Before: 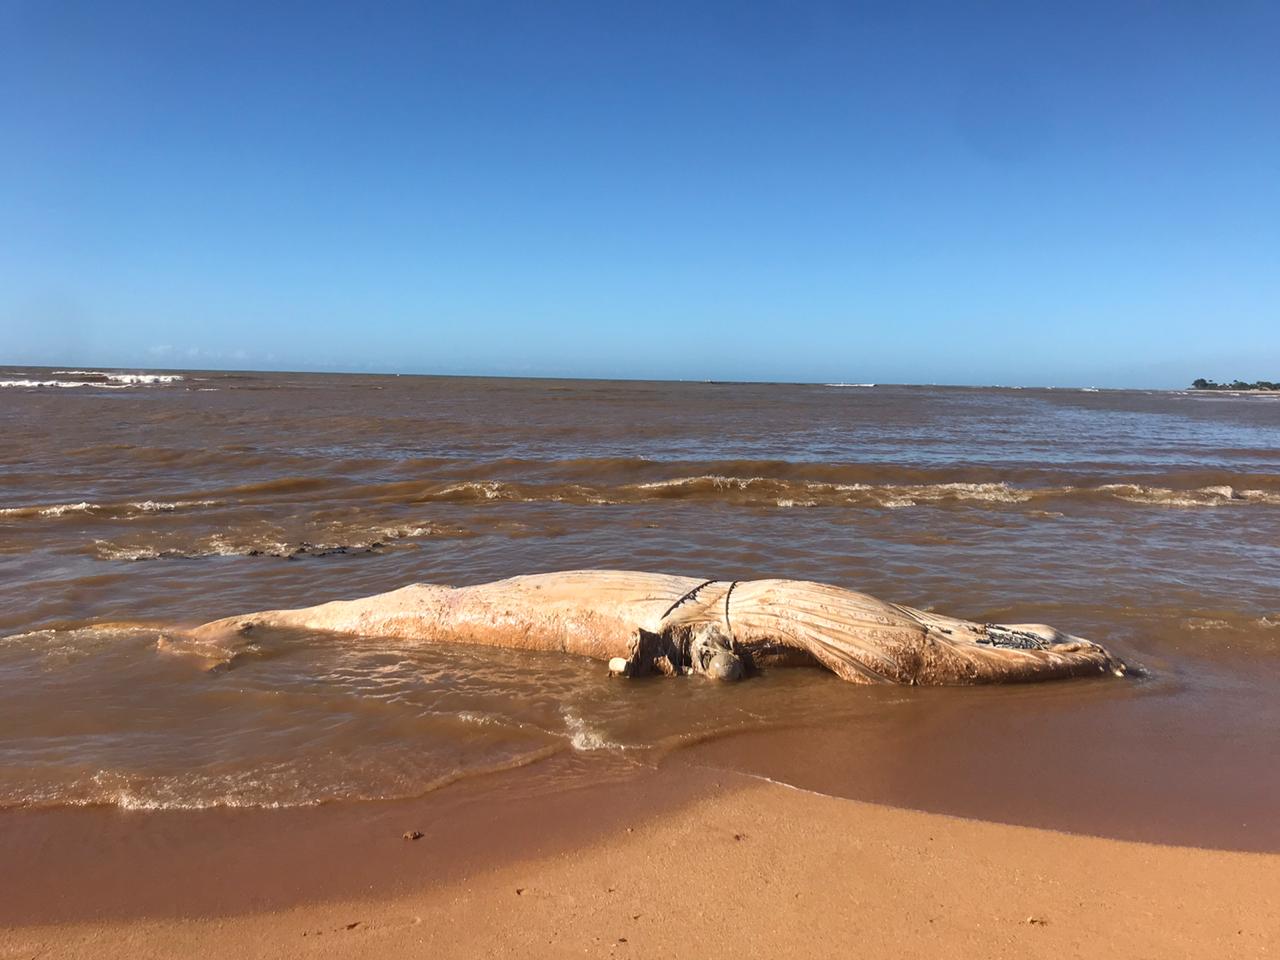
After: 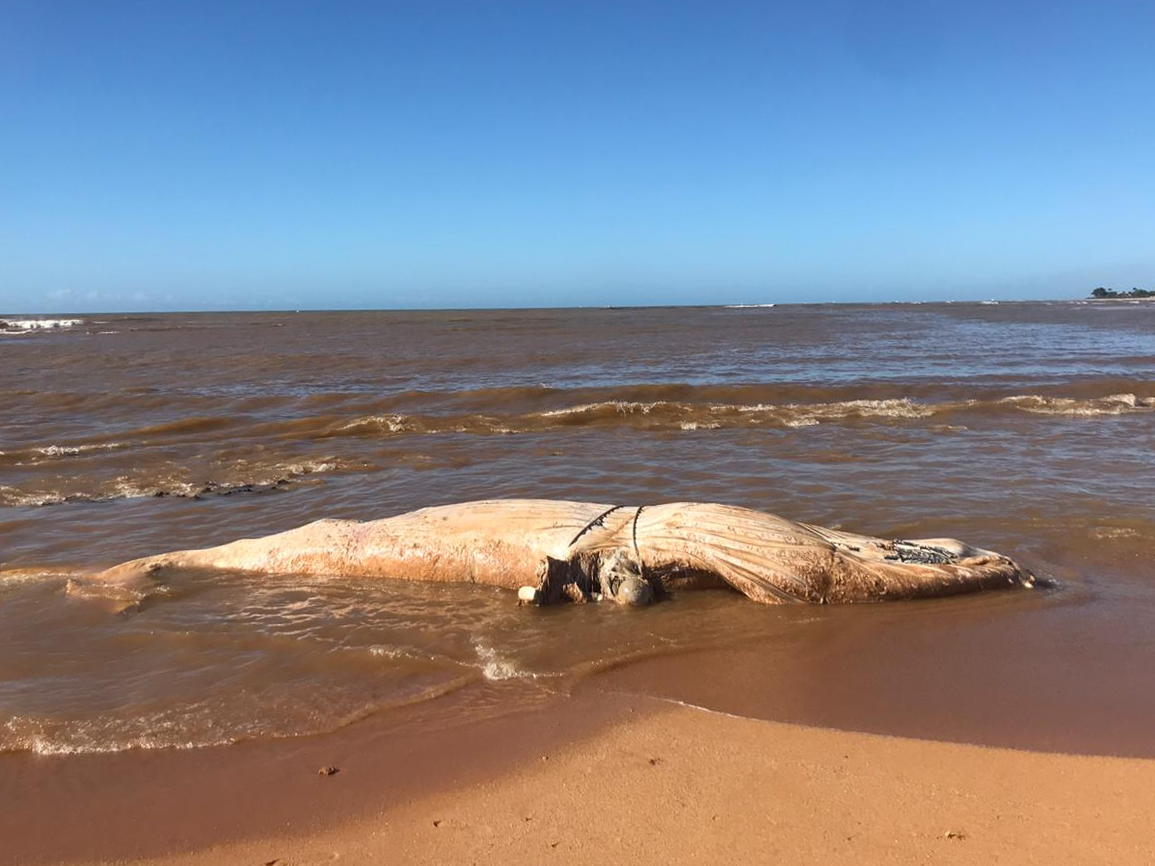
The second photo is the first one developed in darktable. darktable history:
crop and rotate: angle 1.96°, left 5.673%, top 5.673%
